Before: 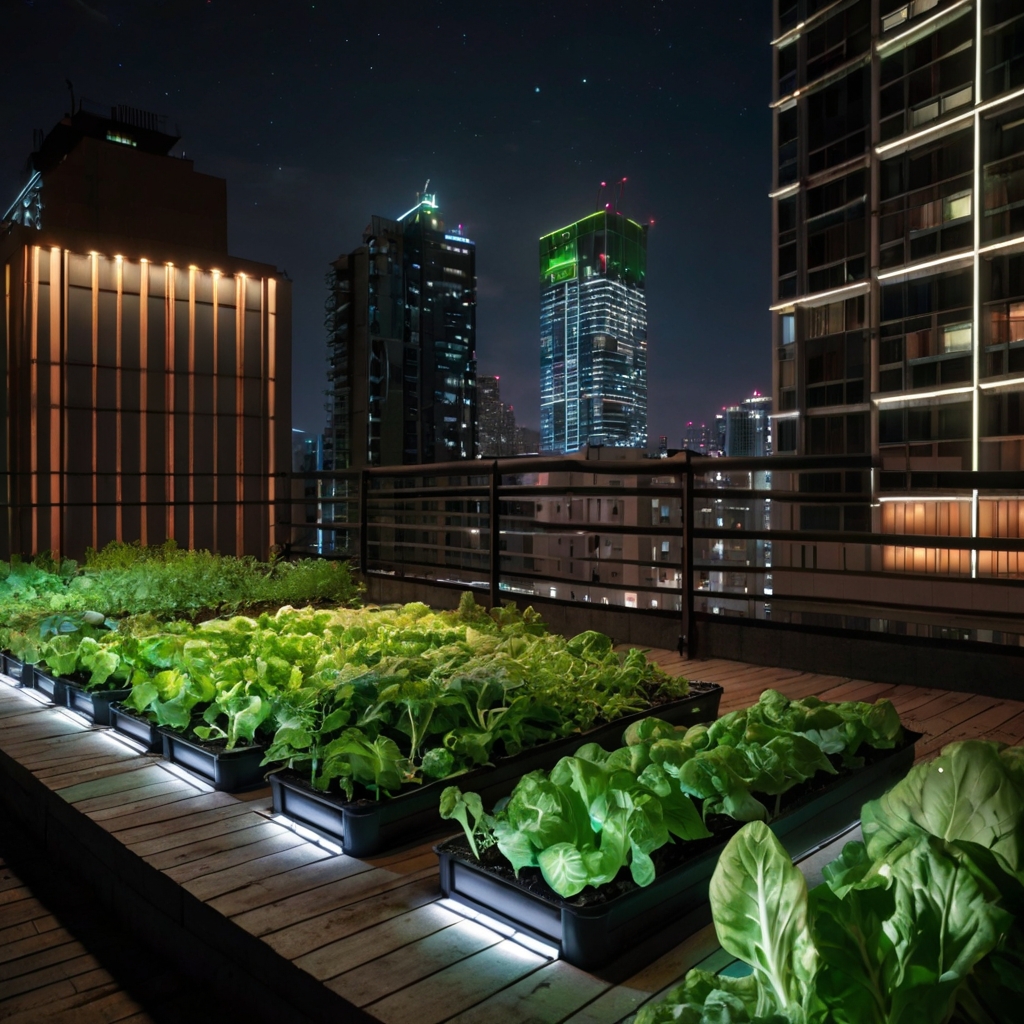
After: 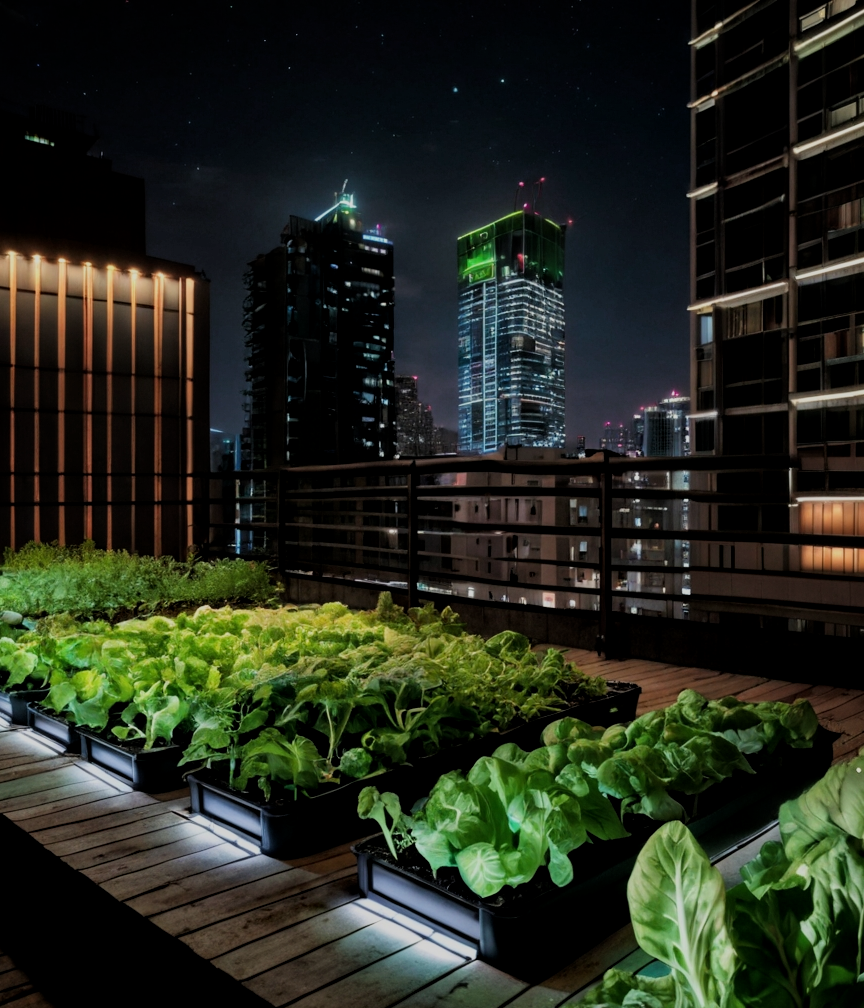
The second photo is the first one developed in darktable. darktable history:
local contrast: highlights 100%, shadows 100%, detail 120%, midtone range 0.2
crop: left 8.026%, right 7.374%
filmic rgb: black relative exposure -7.15 EV, white relative exposure 5.36 EV, hardness 3.02, color science v6 (2022)
